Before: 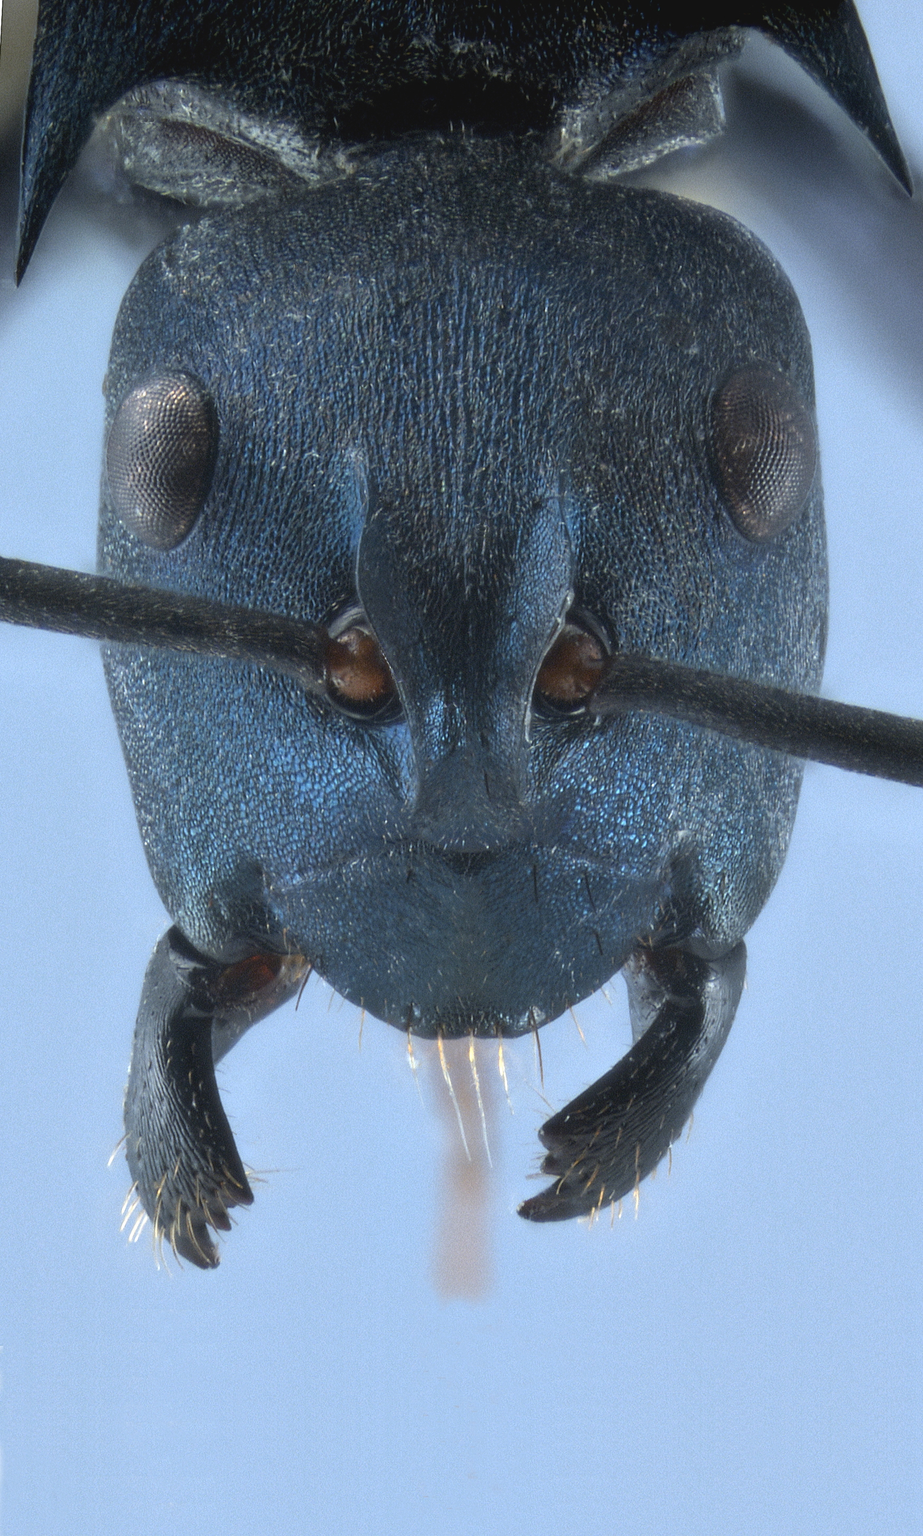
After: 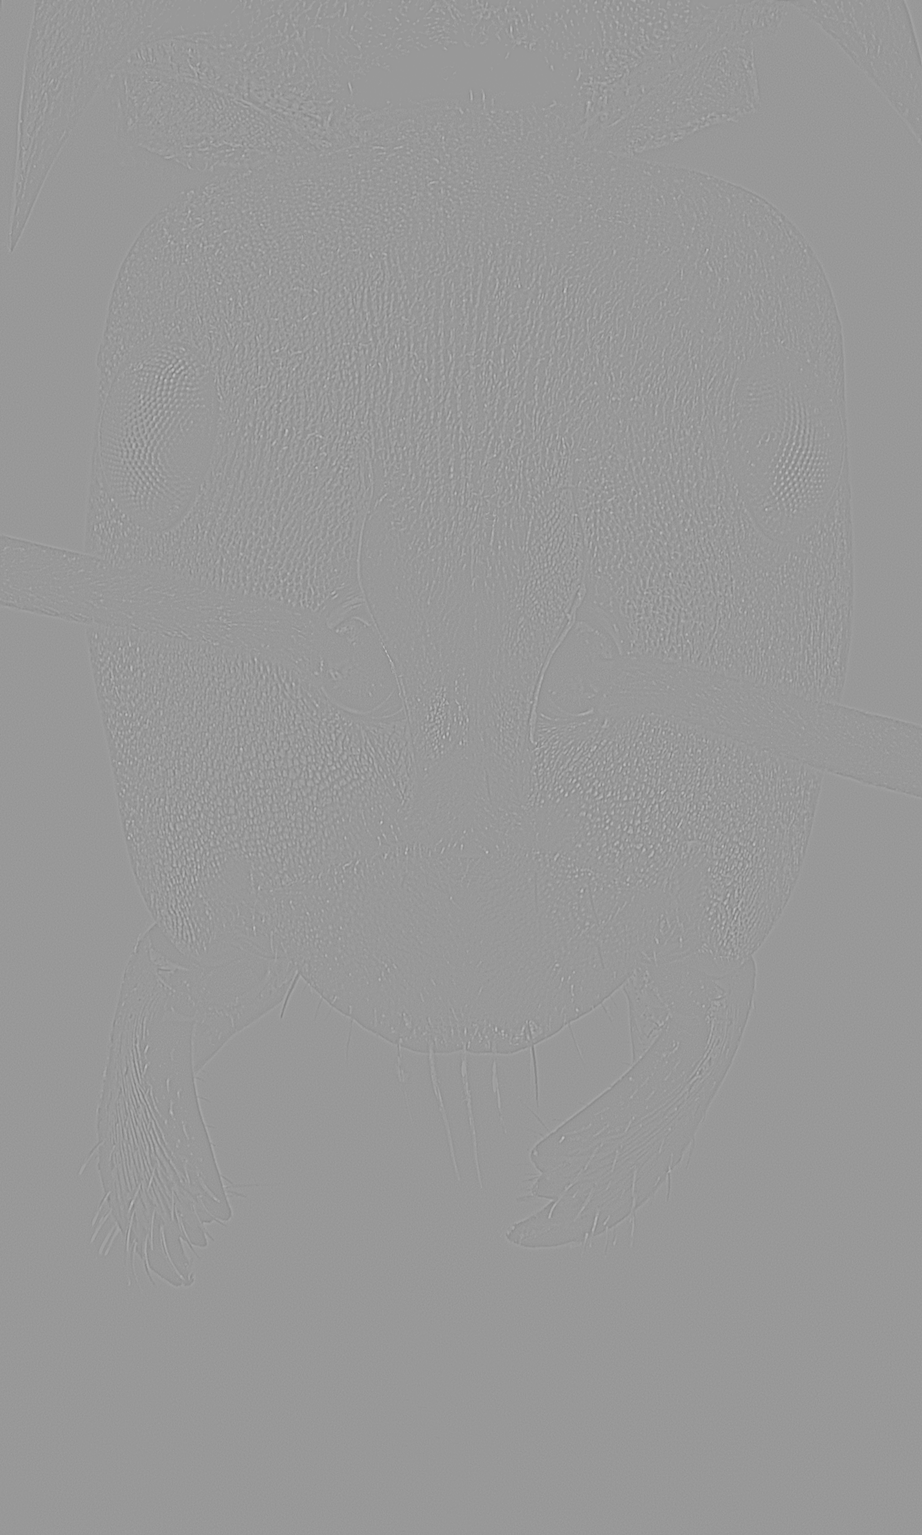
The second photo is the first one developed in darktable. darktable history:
crop and rotate: angle -1.69°
highpass: sharpness 9.84%, contrast boost 9.94%
exposure: exposure 0.207 EV, compensate highlight preservation false
levels: black 3.83%, white 90.64%, levels [0.044, 0.416, 0.908]
white balance: red 0.967, blue 1.049
